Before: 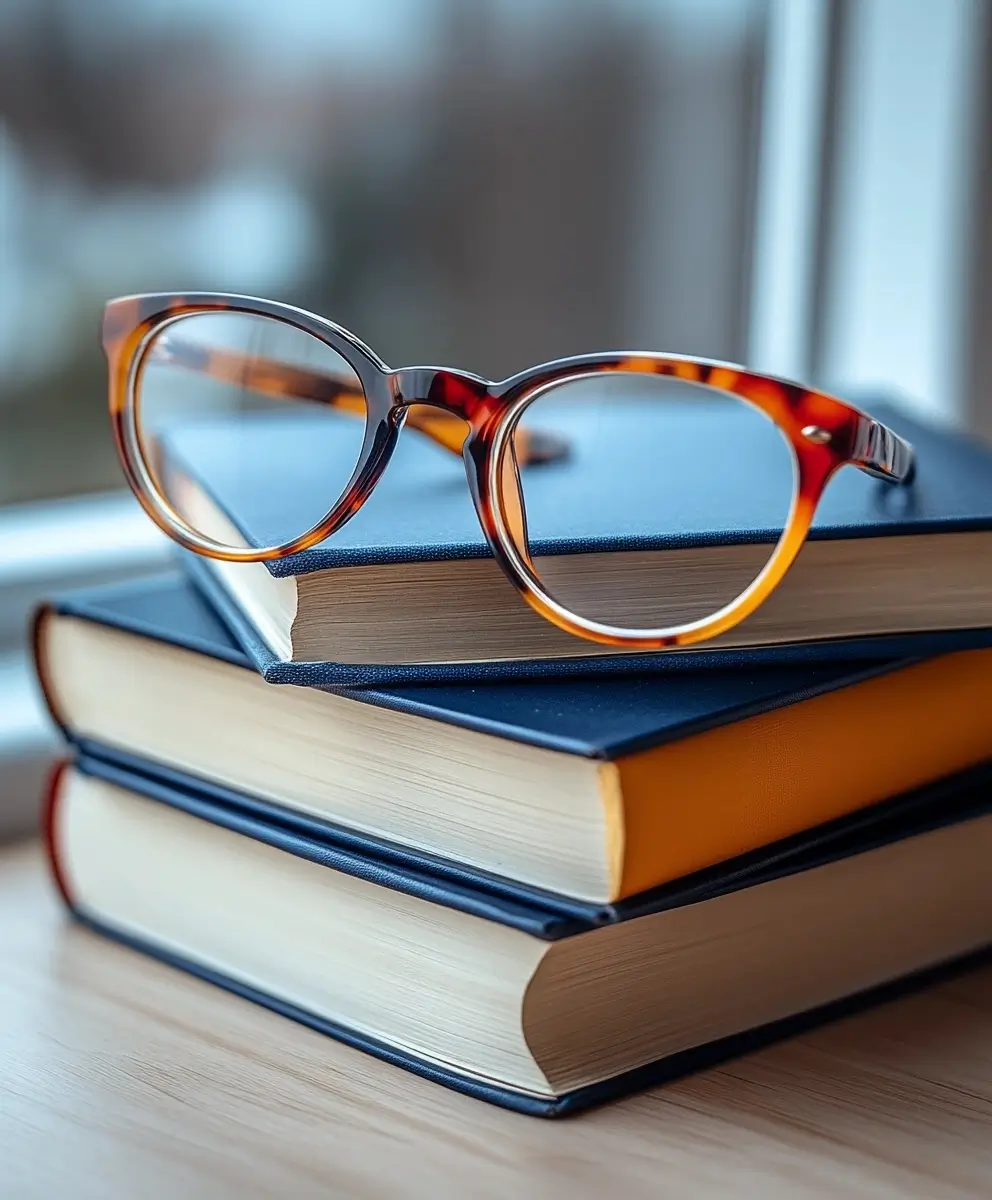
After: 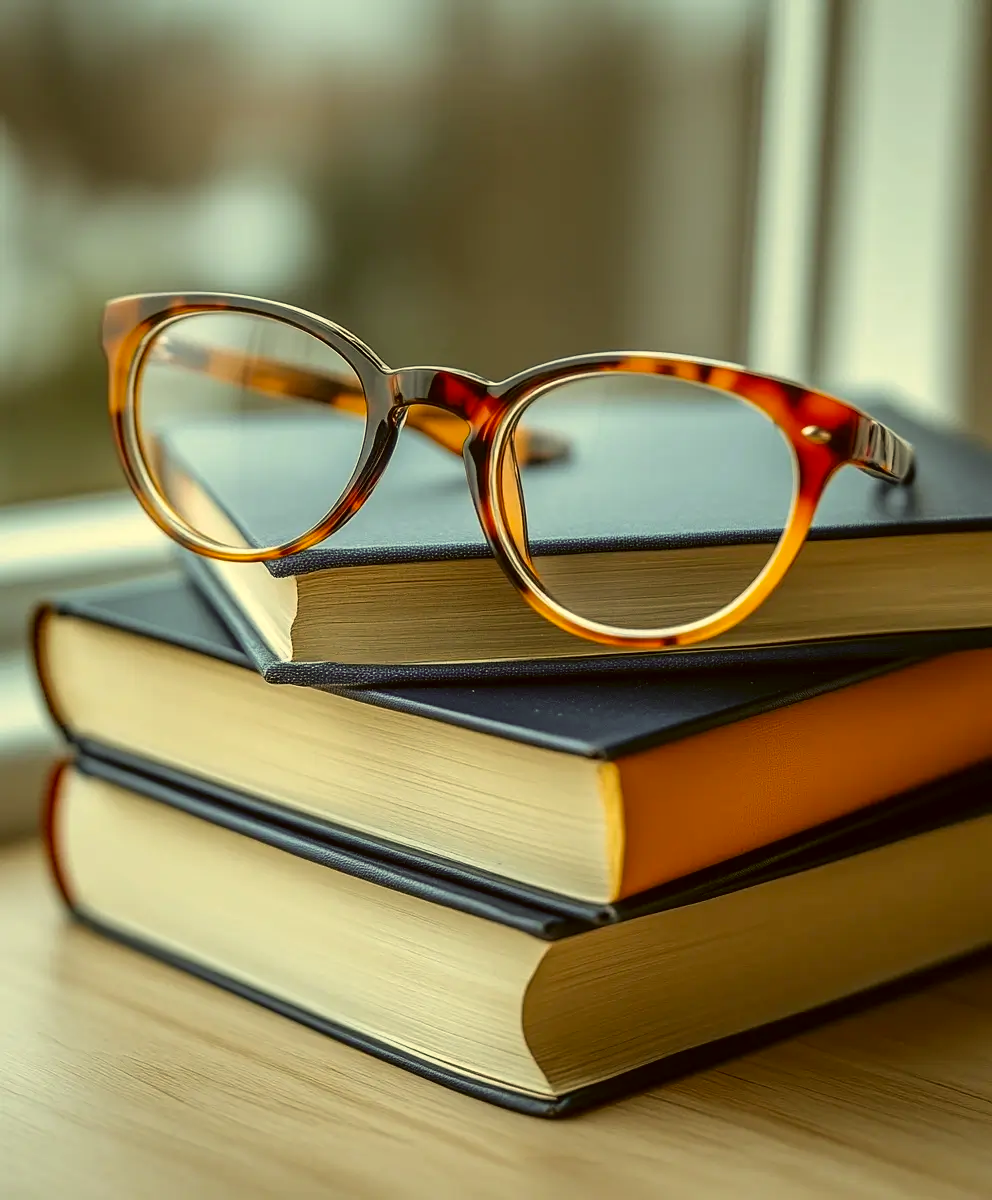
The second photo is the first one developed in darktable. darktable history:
color correction: highlights a* 0.104, highlights b* 29.28, shadows a* -0.223, shadows b* 21.78
shadows and highlights: shadows 37.65, highlights -26.93, soften with gaussian
